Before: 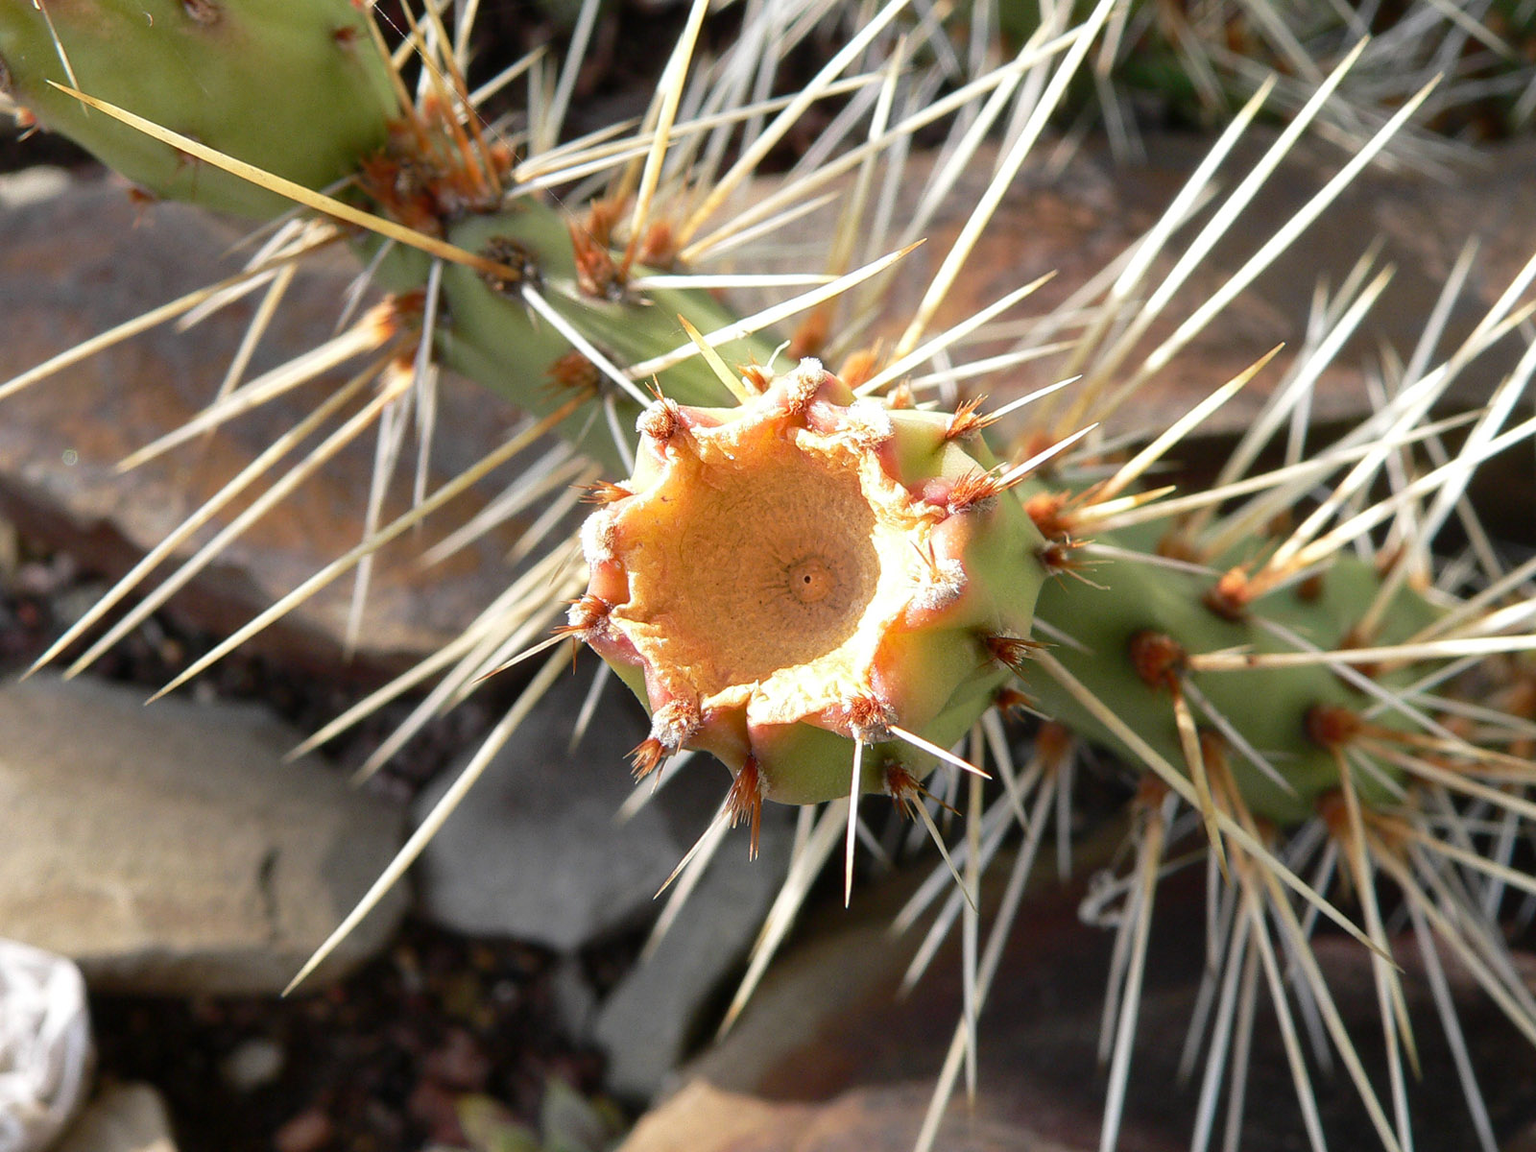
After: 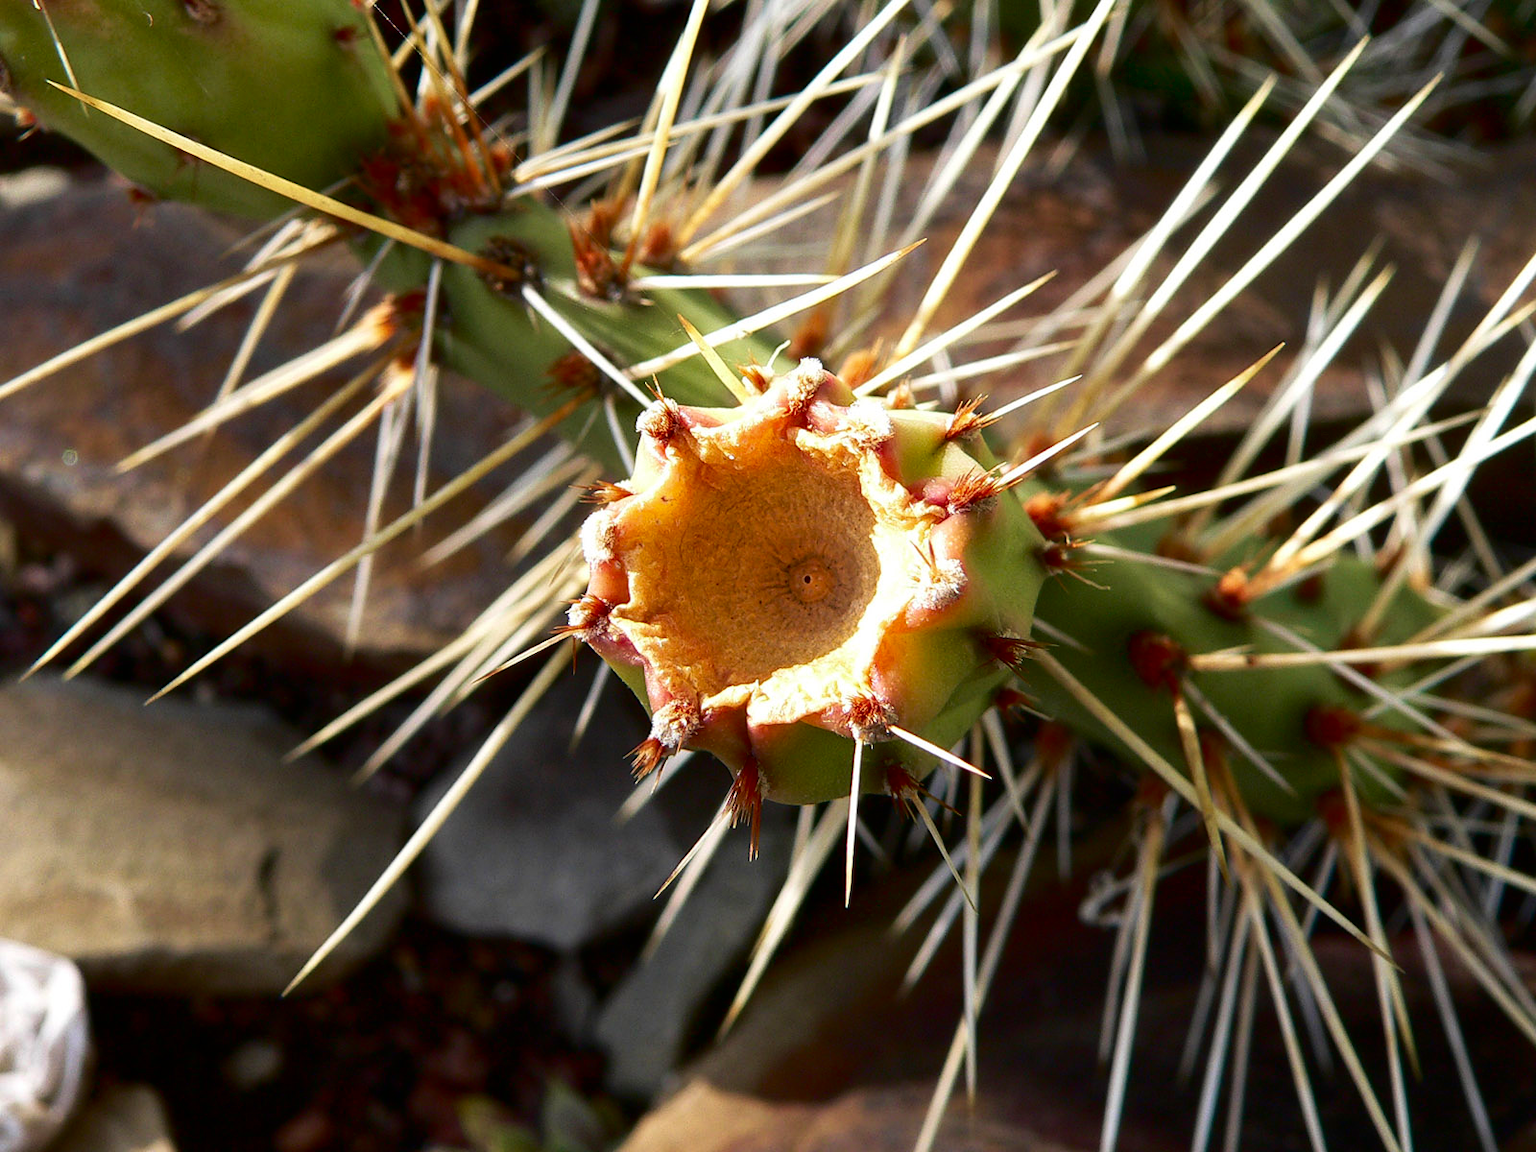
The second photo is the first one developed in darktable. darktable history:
velvia: on, module defaults
contrast brightness saturation: contrast 0.135, brightness -0.222, saturation 0.143
